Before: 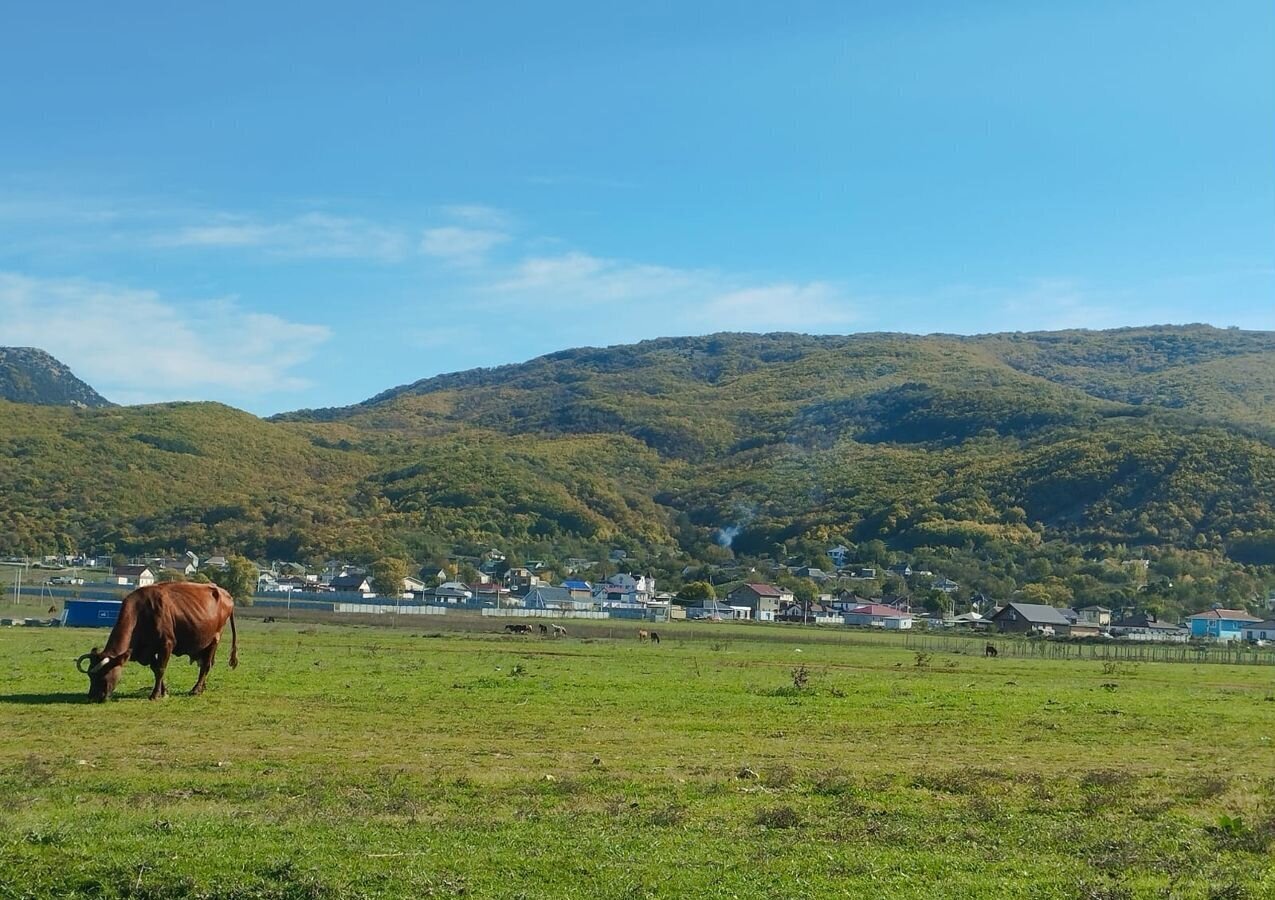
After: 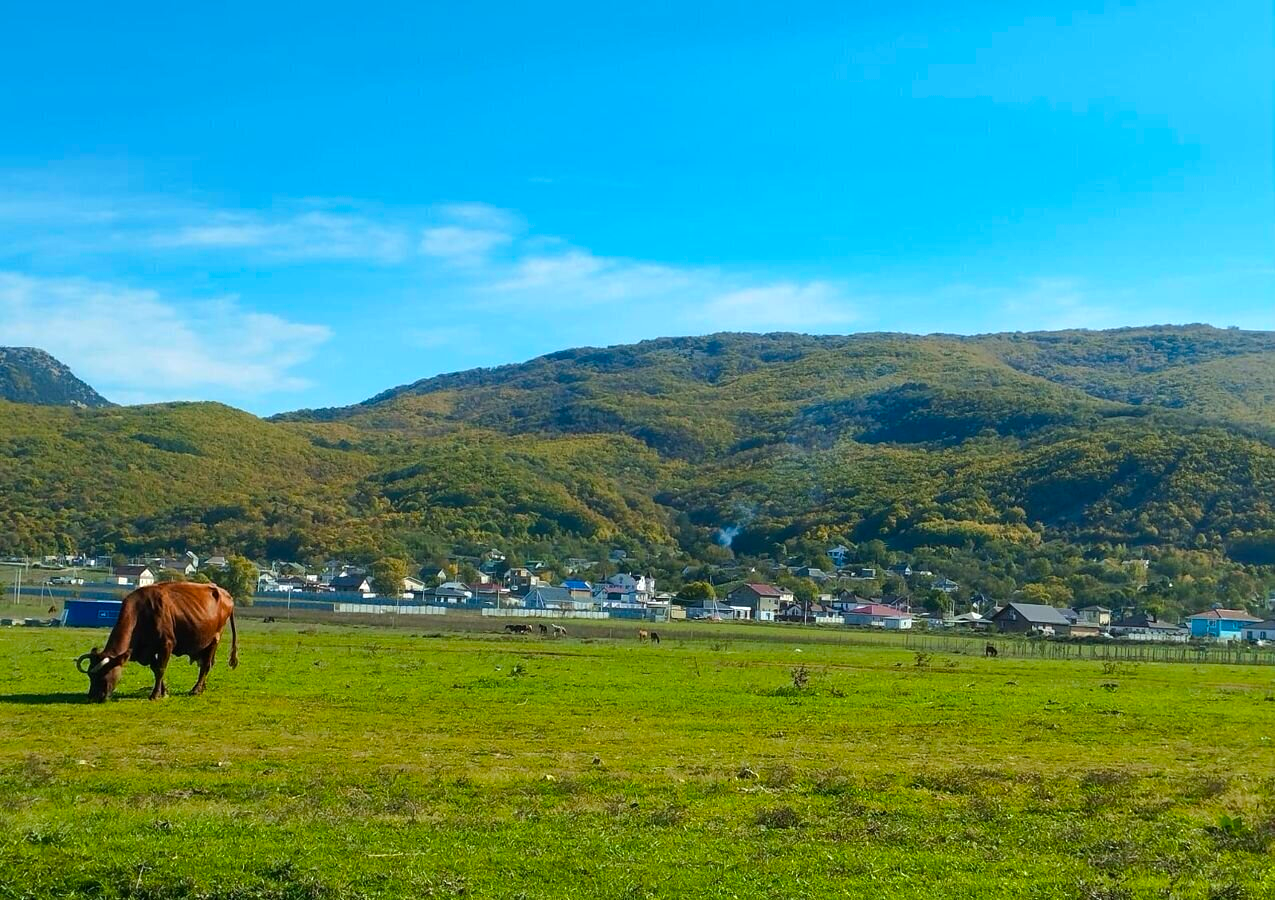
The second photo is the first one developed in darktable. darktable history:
color balance rgb: perceptual saturation grading › global saturation 20%, global vibrance 20%
white balance: red 0.986, blue 1.01
exposure: black level correction 0.001, exposure 0.014 EV, compensate highlight preservation false
color balance: contrast 10%
